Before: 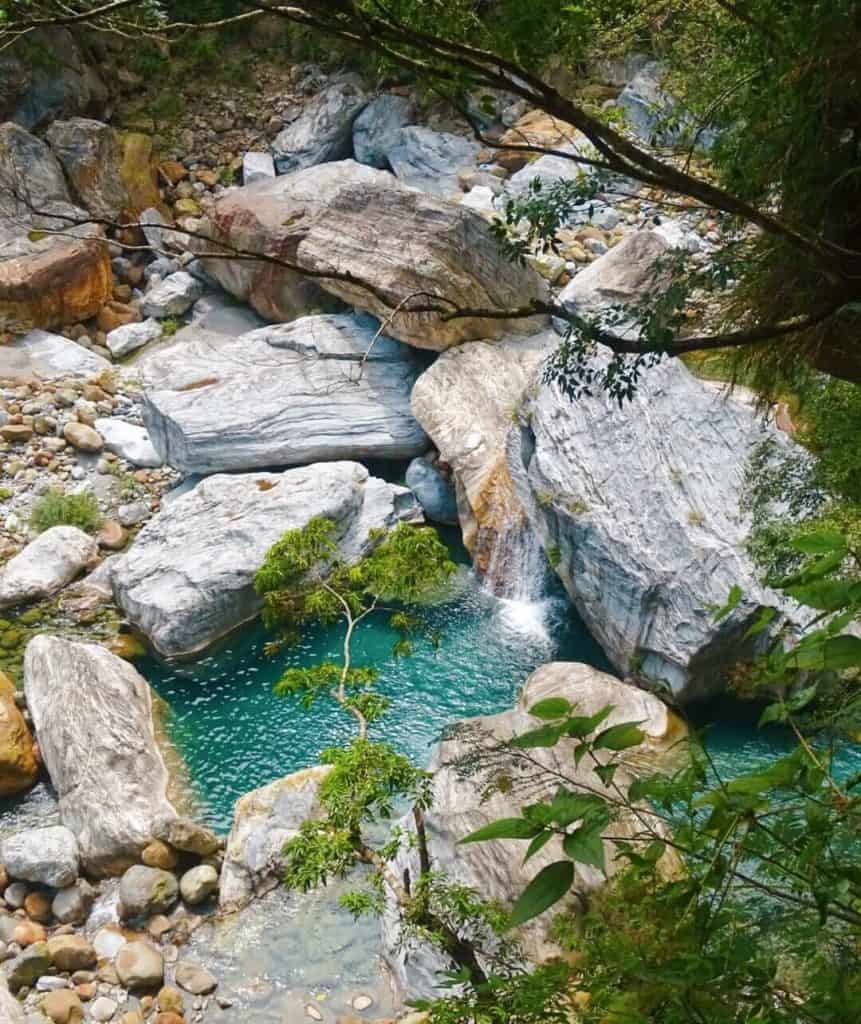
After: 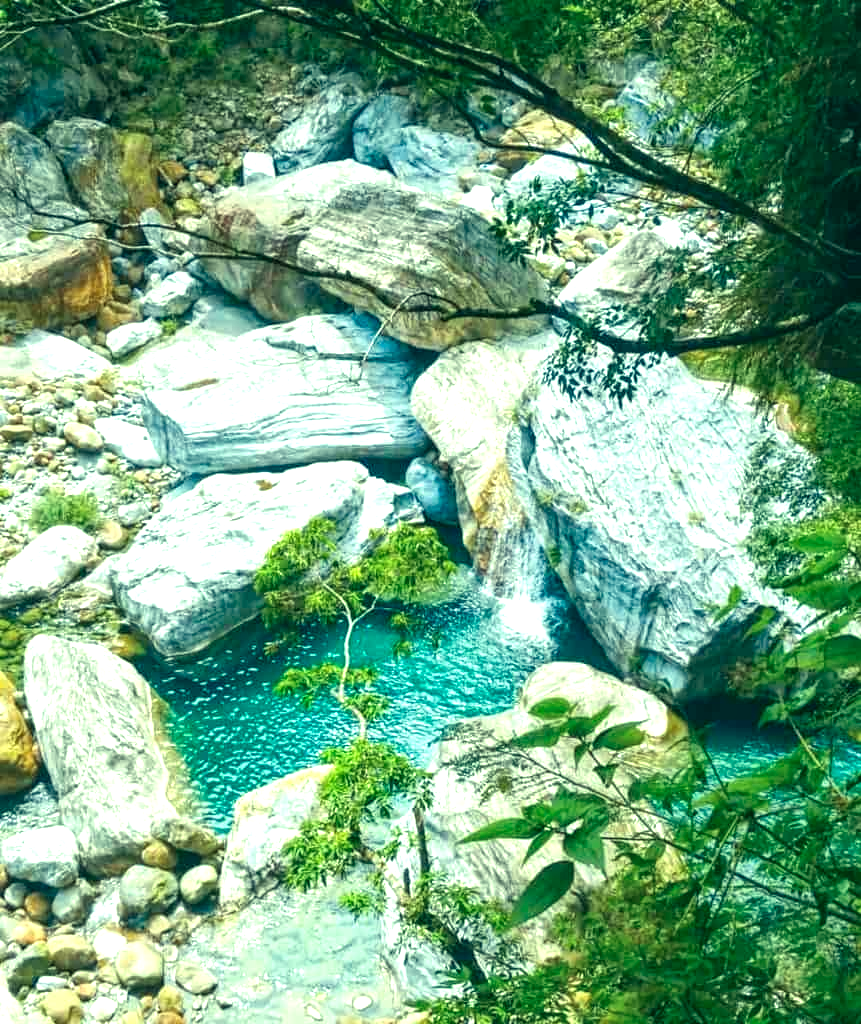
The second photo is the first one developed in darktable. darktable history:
color correction: highlights a* -19.92, highlights b* 9.8, shadows a* -20.54, shadows b* -11.37
exposure: exposure 1 EV, compensate highlight preservation false
local contrast: detail 130%
contrast brightness saturation: saturation -0.054
